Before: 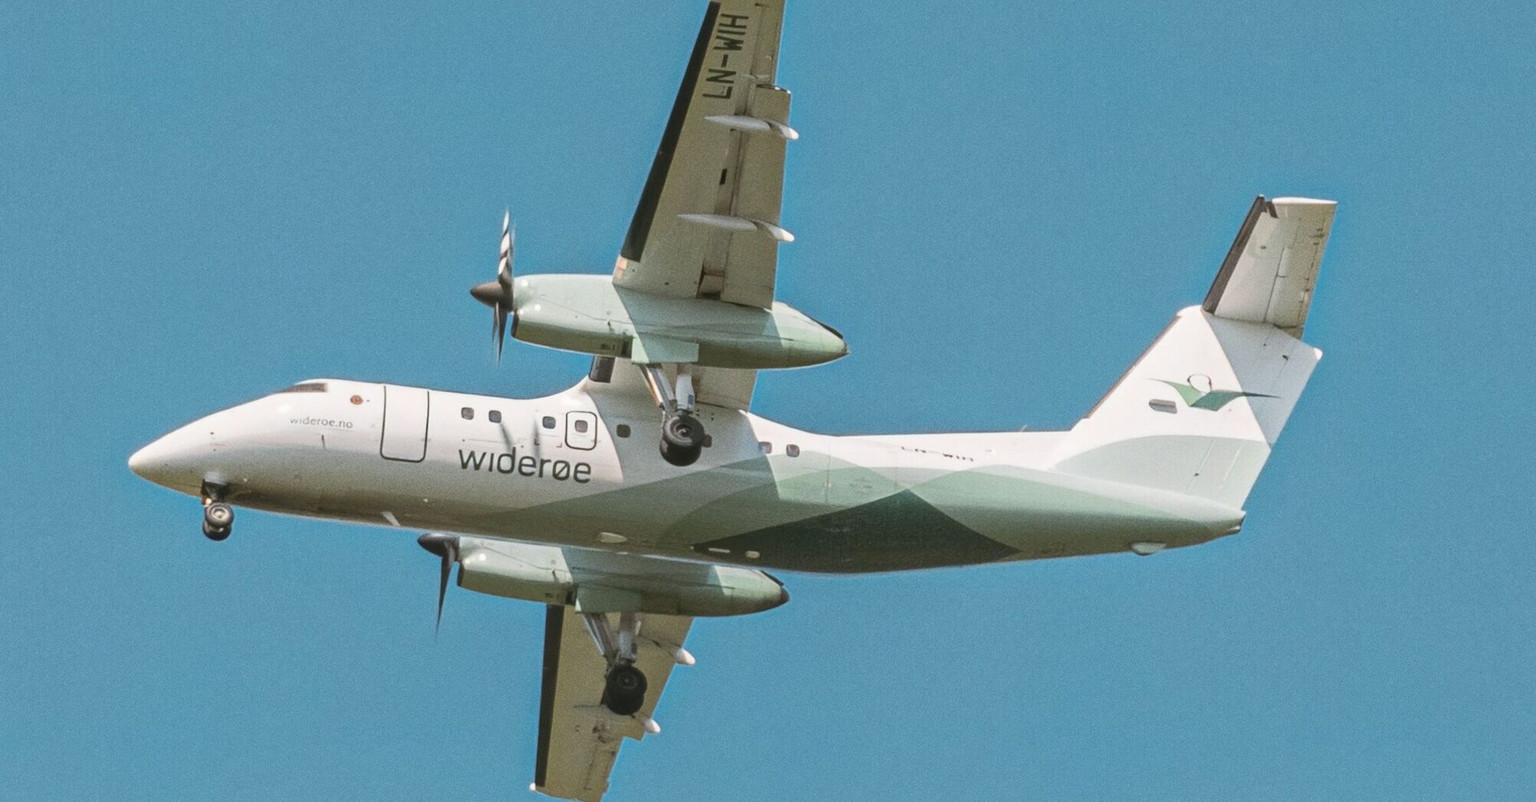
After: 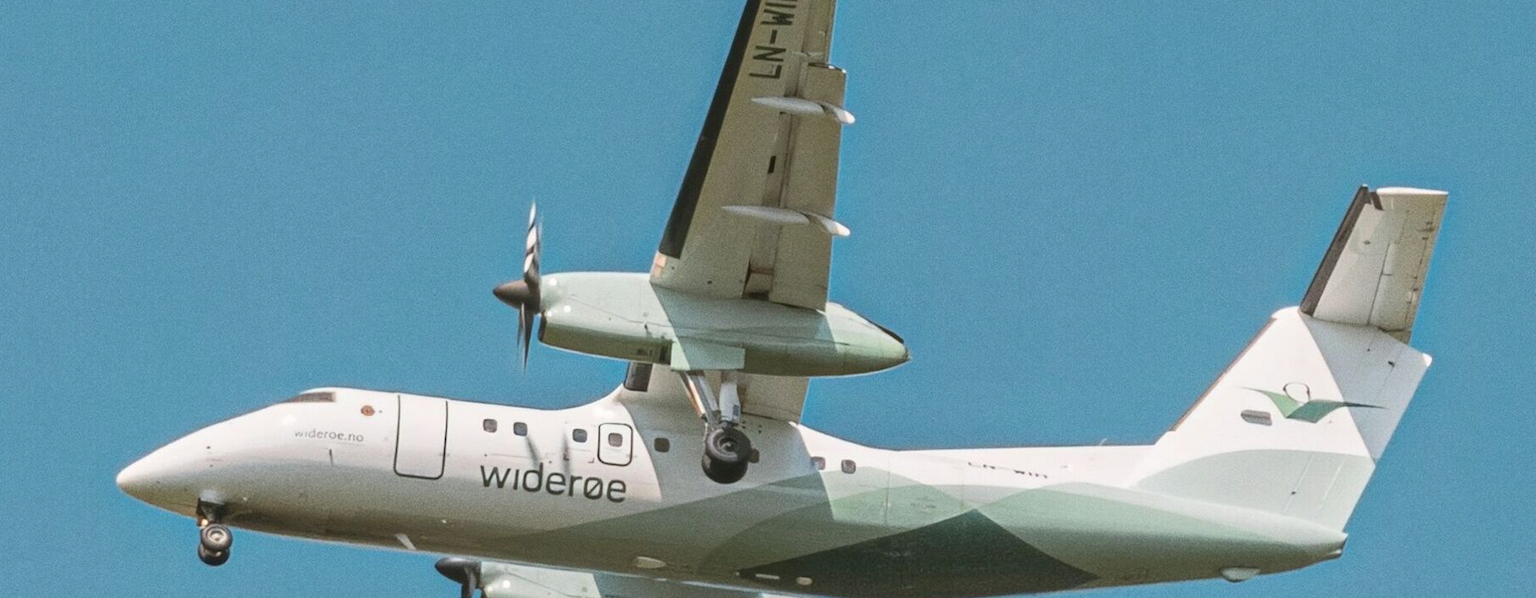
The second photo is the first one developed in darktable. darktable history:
crop: left 1.509%, top 3.452%, right 7.696%, bottom 28.452%
tone equalizer: on, module defaults
